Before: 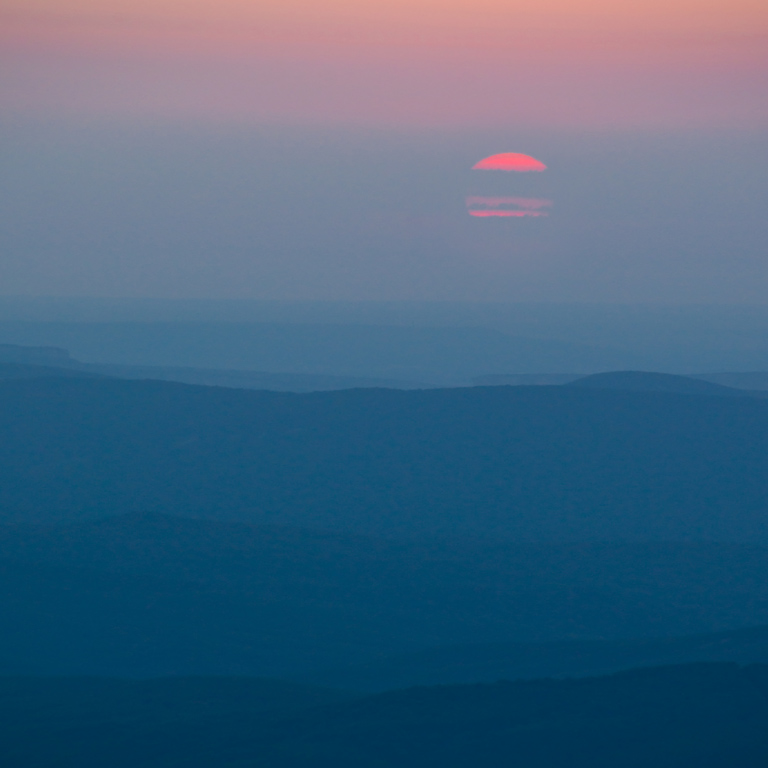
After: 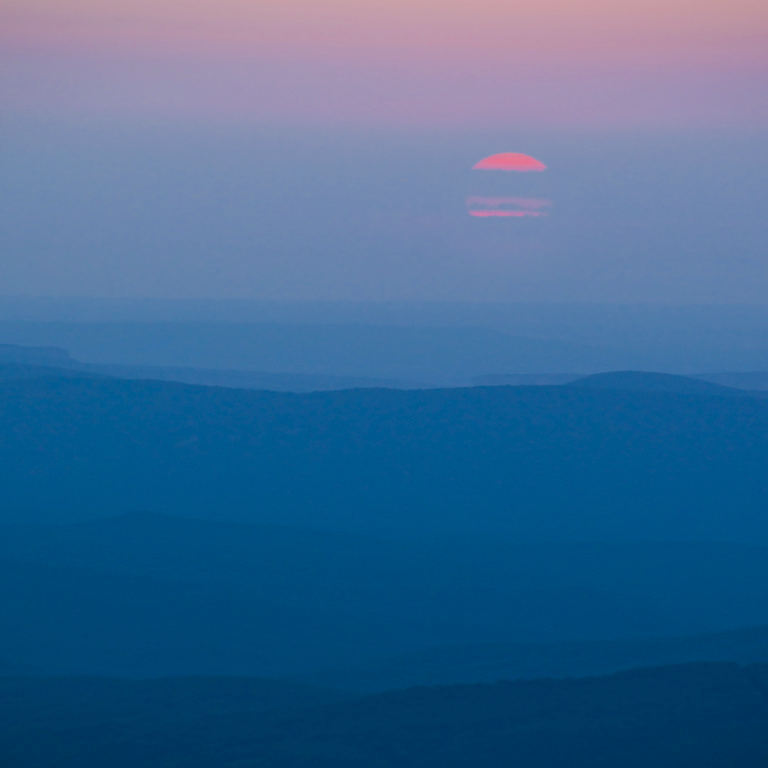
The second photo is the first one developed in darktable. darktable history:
tone equalizer: on, module defaults
color calibration: x 0.37, y 0.382, temperature 4313.32 K
exposure: exposure 0.207 EV, compensate highlight preservation false
white balance: red 0.983, blue 1.036
filmic rgb: black relative exposure -7.65 EV, white relative exposure 4.56 EV, hardness 3.61
